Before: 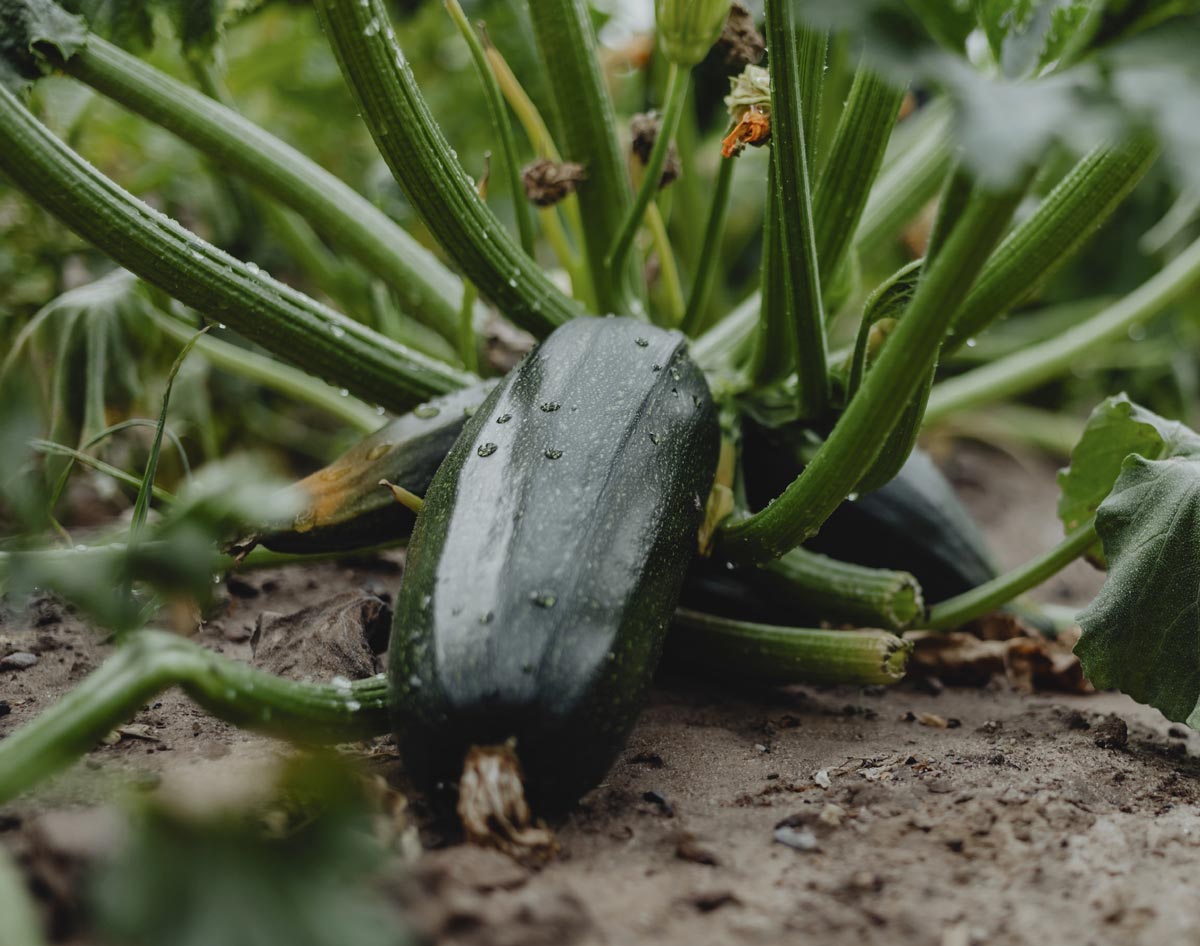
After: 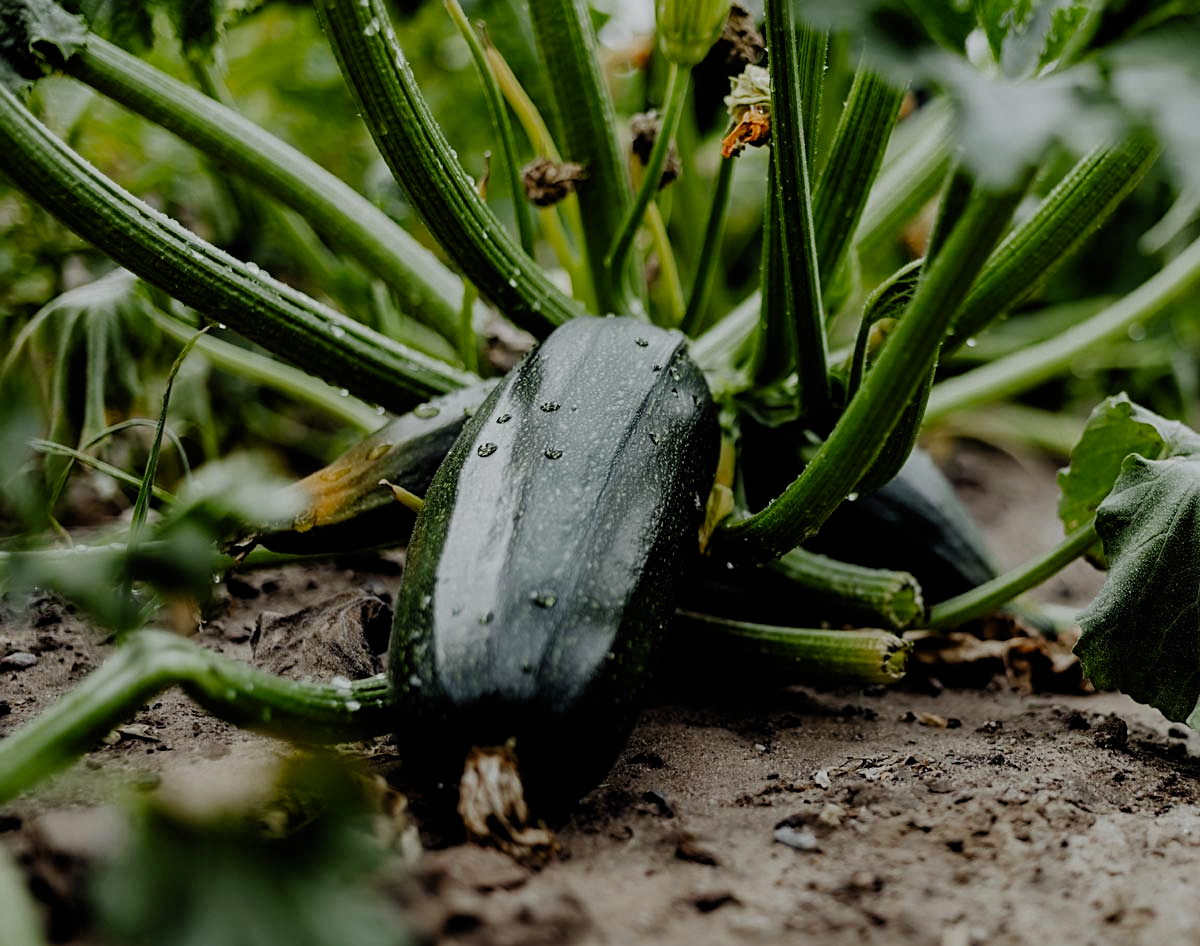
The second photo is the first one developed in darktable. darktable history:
sharpen: radius 2.195, amount 0.381, threshold 0.132
filmic rgb: black relative exposure -5.07 EV, white relative exposure 3.95 EV, hardness 2.88, contrast 1.183, preserve chrominance no, color science v4 (2020), contrast in shadows soft
